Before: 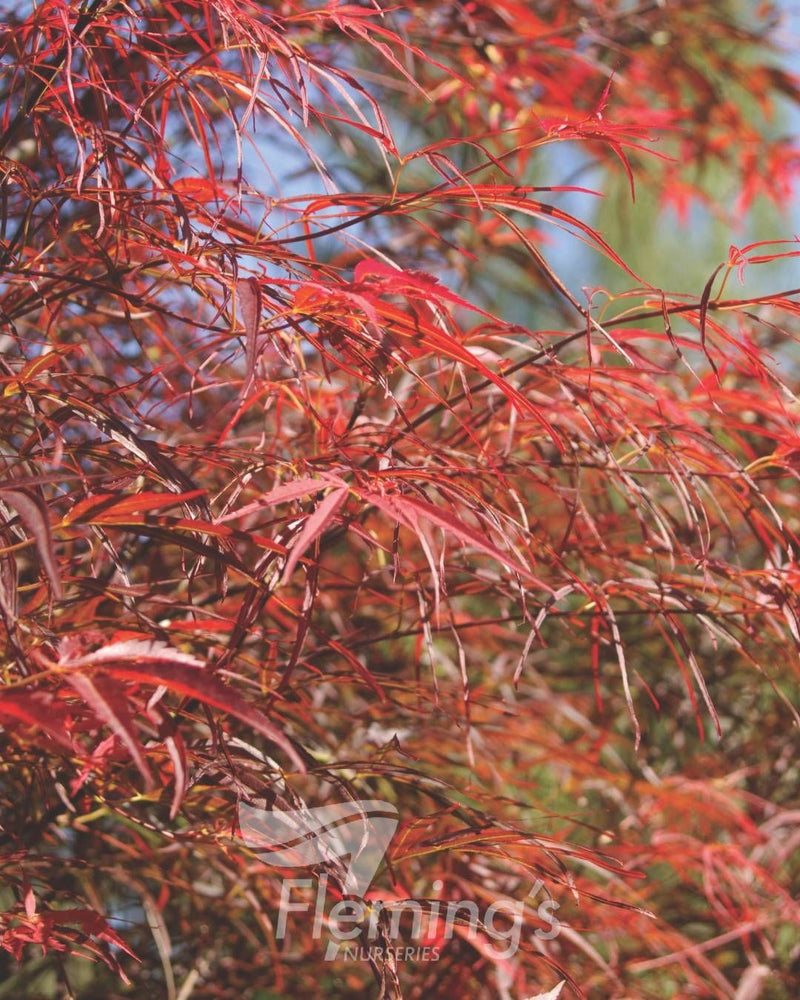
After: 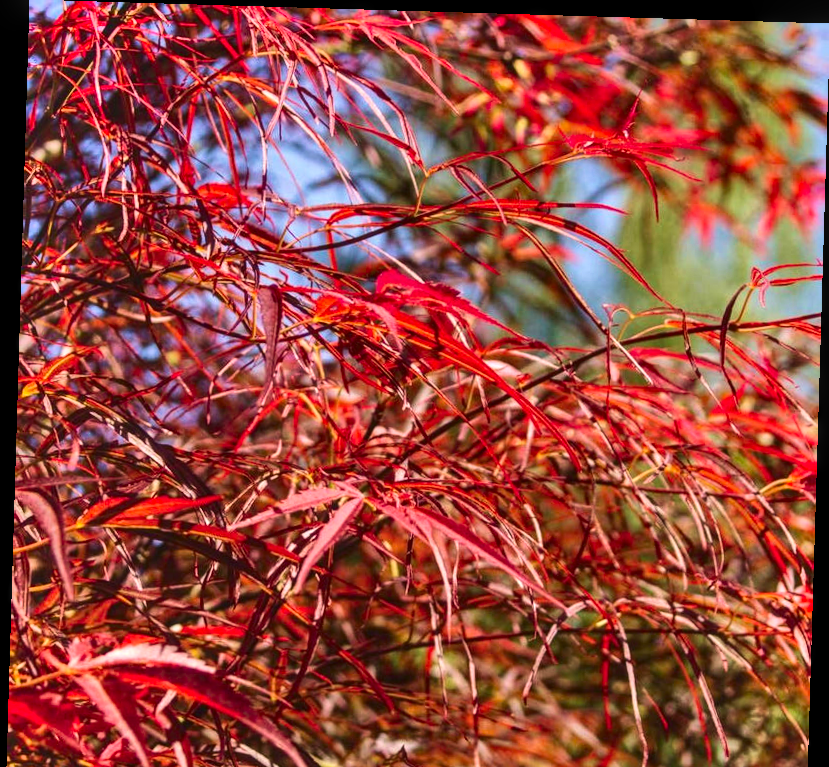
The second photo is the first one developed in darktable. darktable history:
velvia: on, module defaults
contrast brightness saturation: contrast 0.21, brightness -0.11, saturation 0.21
shadows and highlights: soften with gaussian
color balance: output saturation 110%
crop: bottom 24.988%
rotate and perspective: rotation 1.72°, automatic cropping off
local contrast: highlights 55%, shadows 52%, detail 130%, midtone range 0.452
